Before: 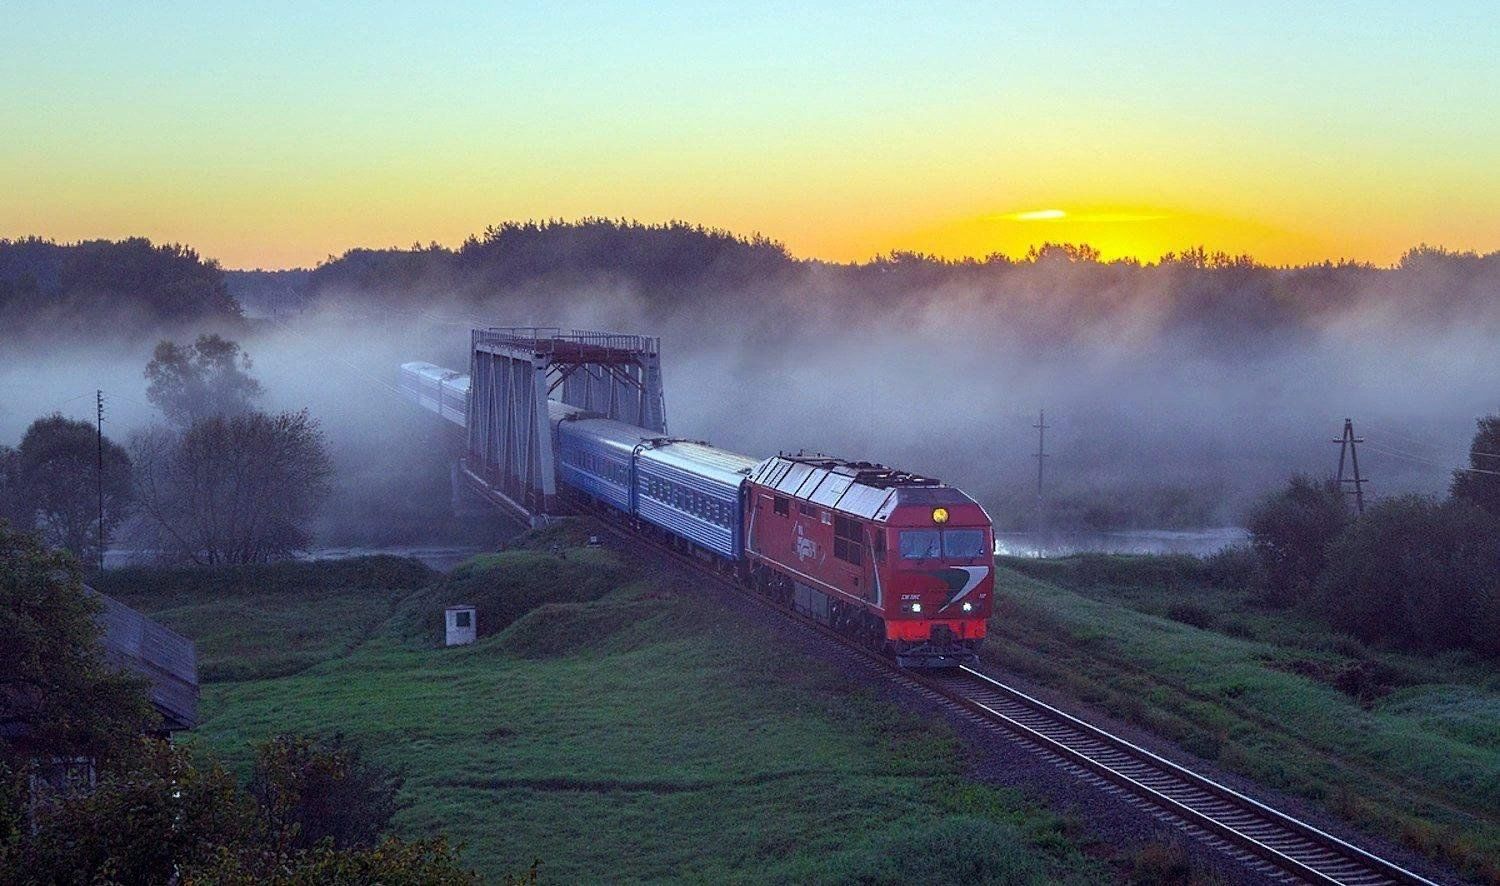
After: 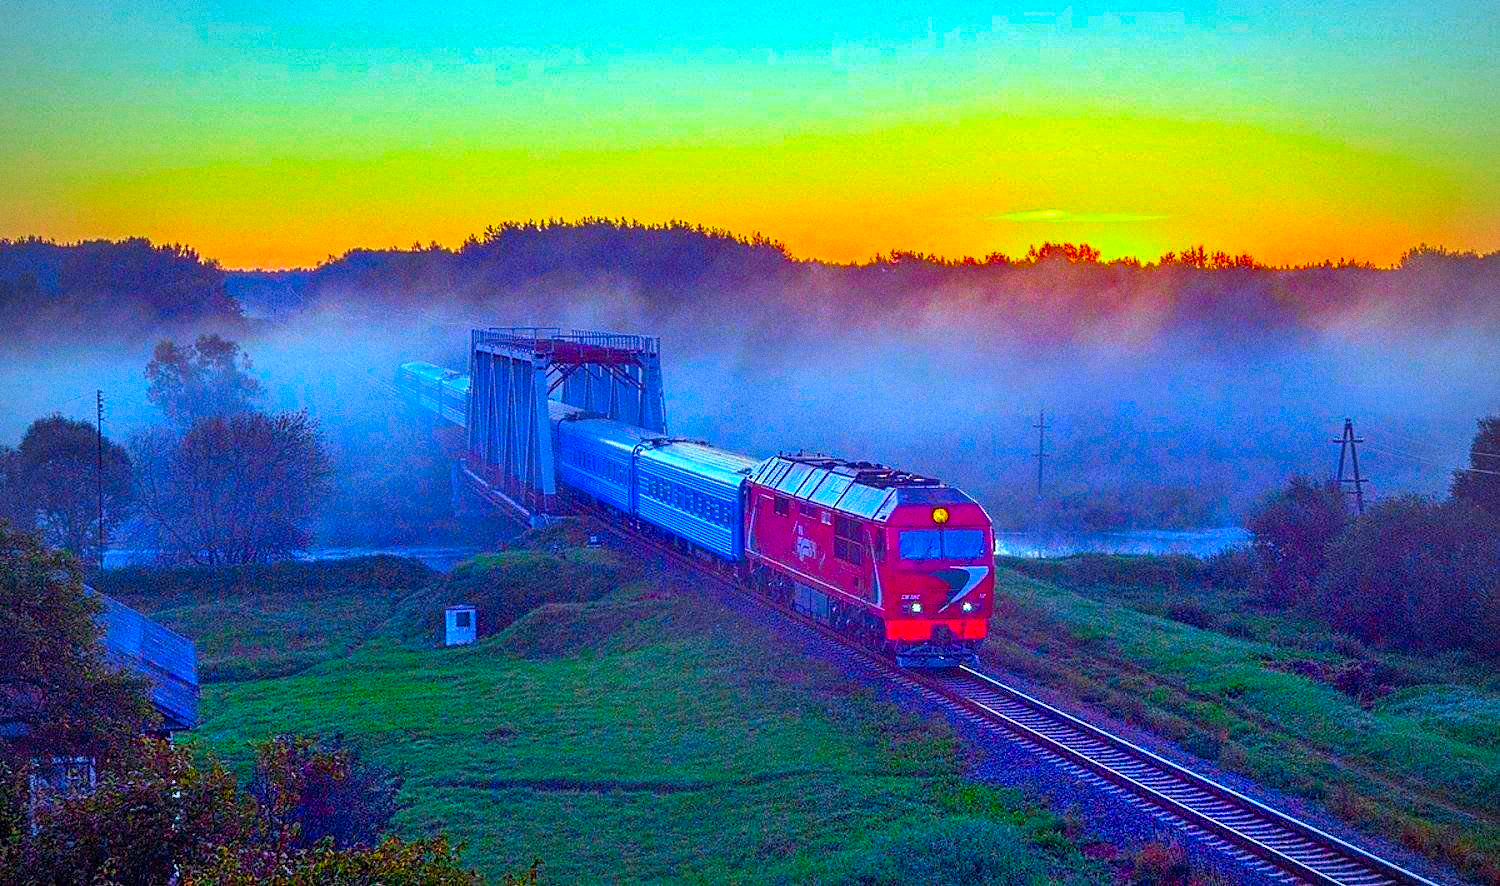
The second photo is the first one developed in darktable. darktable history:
contrast equalizer: y [[0.5, 0.5, 0.5, 0.512, 0.552, 0.62], [0.5 ×6], [0.5 ×4, 0.504, 0.553], [0 ×6], [0 ×6]]
color correction: saturation 3
grain: coarseness 0.09 ISO
vignetting: on, module defaults
shadows and highlights: soften with gaussian
